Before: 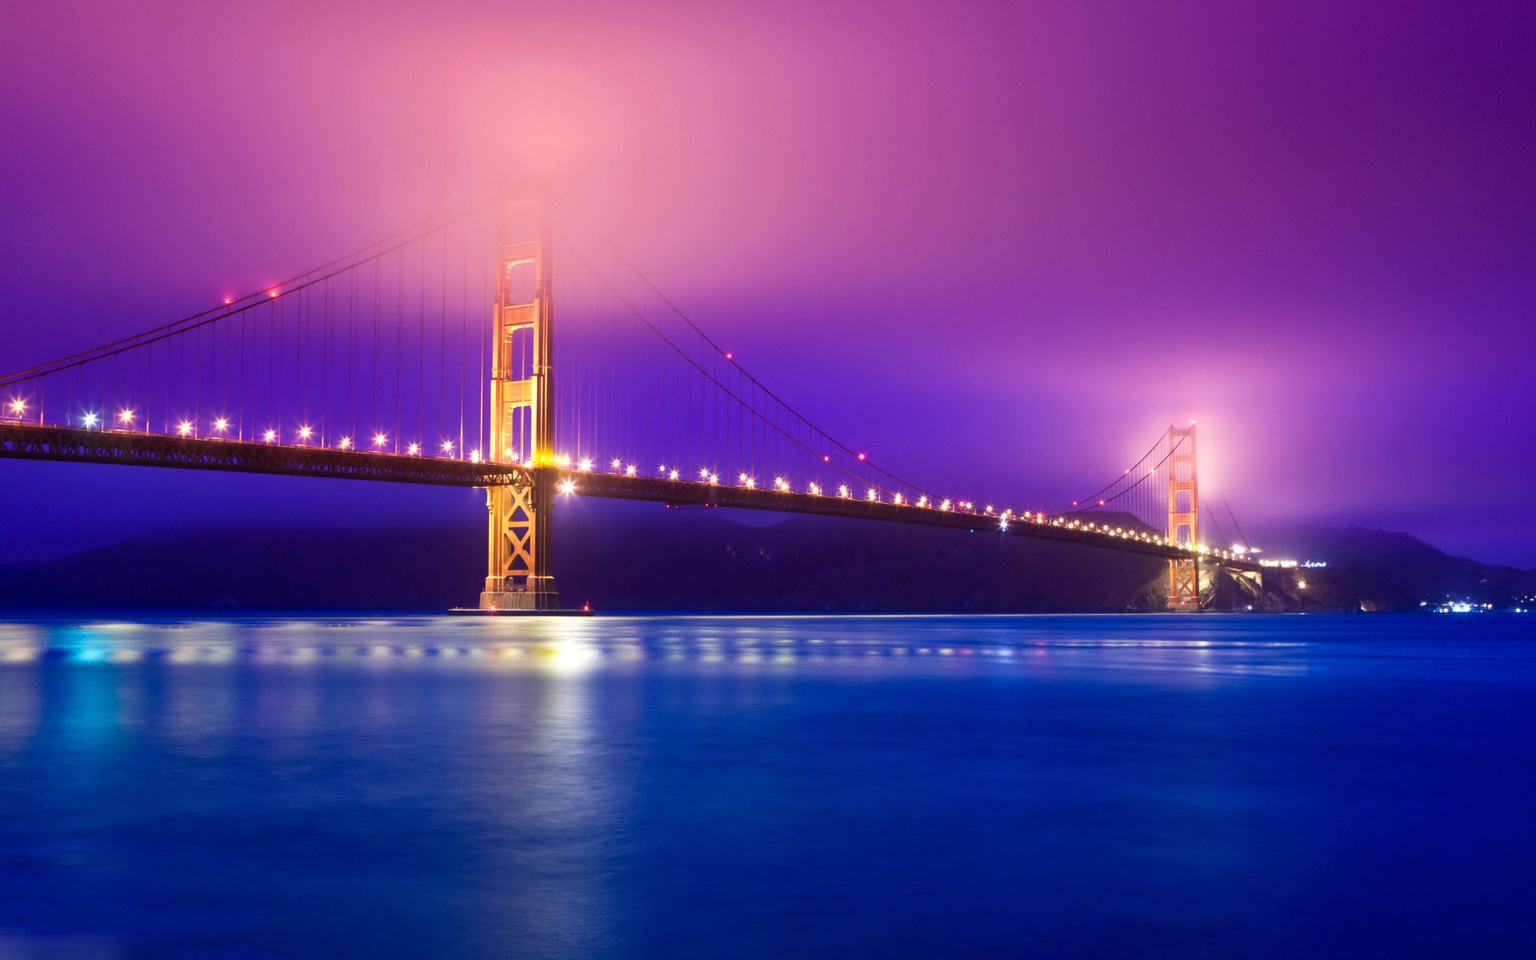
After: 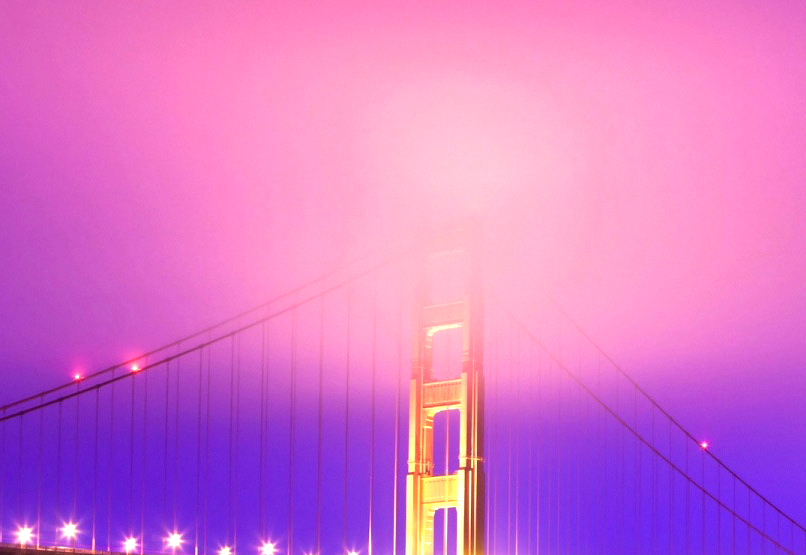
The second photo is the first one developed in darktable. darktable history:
exposure: black level correction 0, exposure 0.7 EV, compensate exposure bias true, compensate highlight preservation false
crop and rotate: left 10.817%, top 0.062%, right 47.194%, bottom 53.626%
